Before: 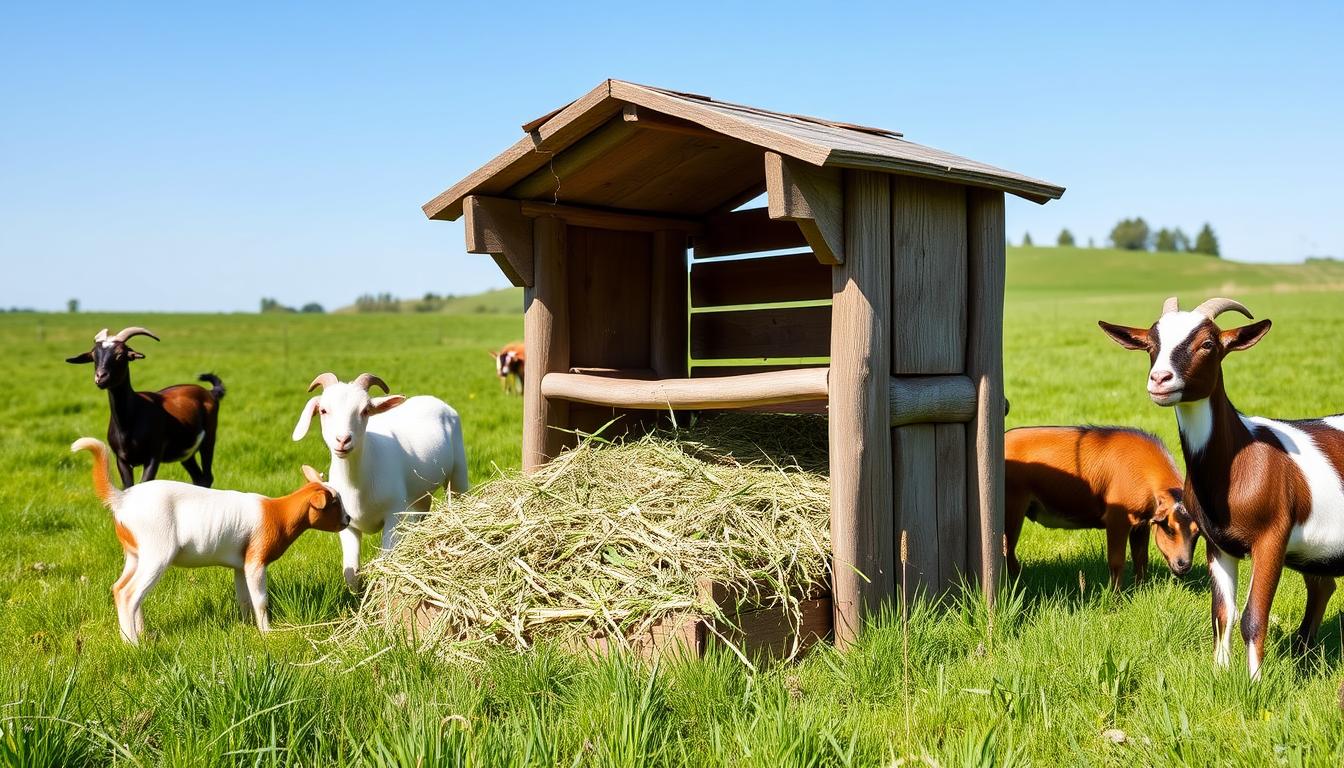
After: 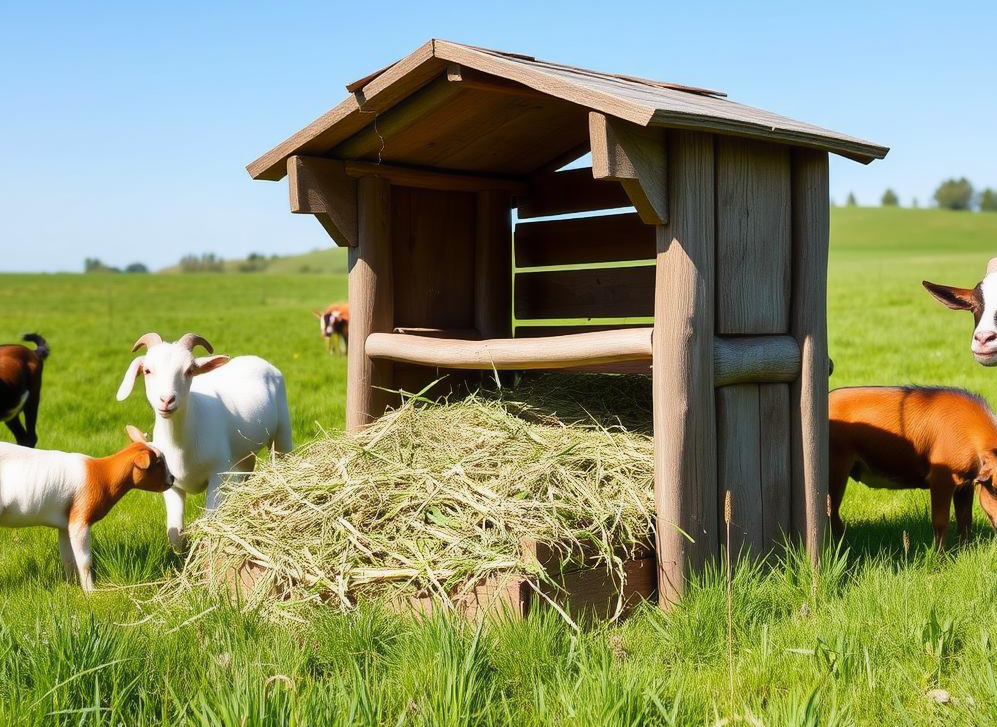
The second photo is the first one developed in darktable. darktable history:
crop and rotate: left 13.15%, top 5.251%, right 12.609%
contrast equalizer: octaves 7, y [[0.502, 0.505, 0.512, 0.529, 0.564, 0.588], [0.5 ×6], [0.502, 0.505, 0.512, 0.529, 0.564, 0.588], [0, 0.001, 0.001, 0.004, 0.008, 0.011], [0, 0.001, 0.001, 0.004, 0.008, 0.011]], mix -1
